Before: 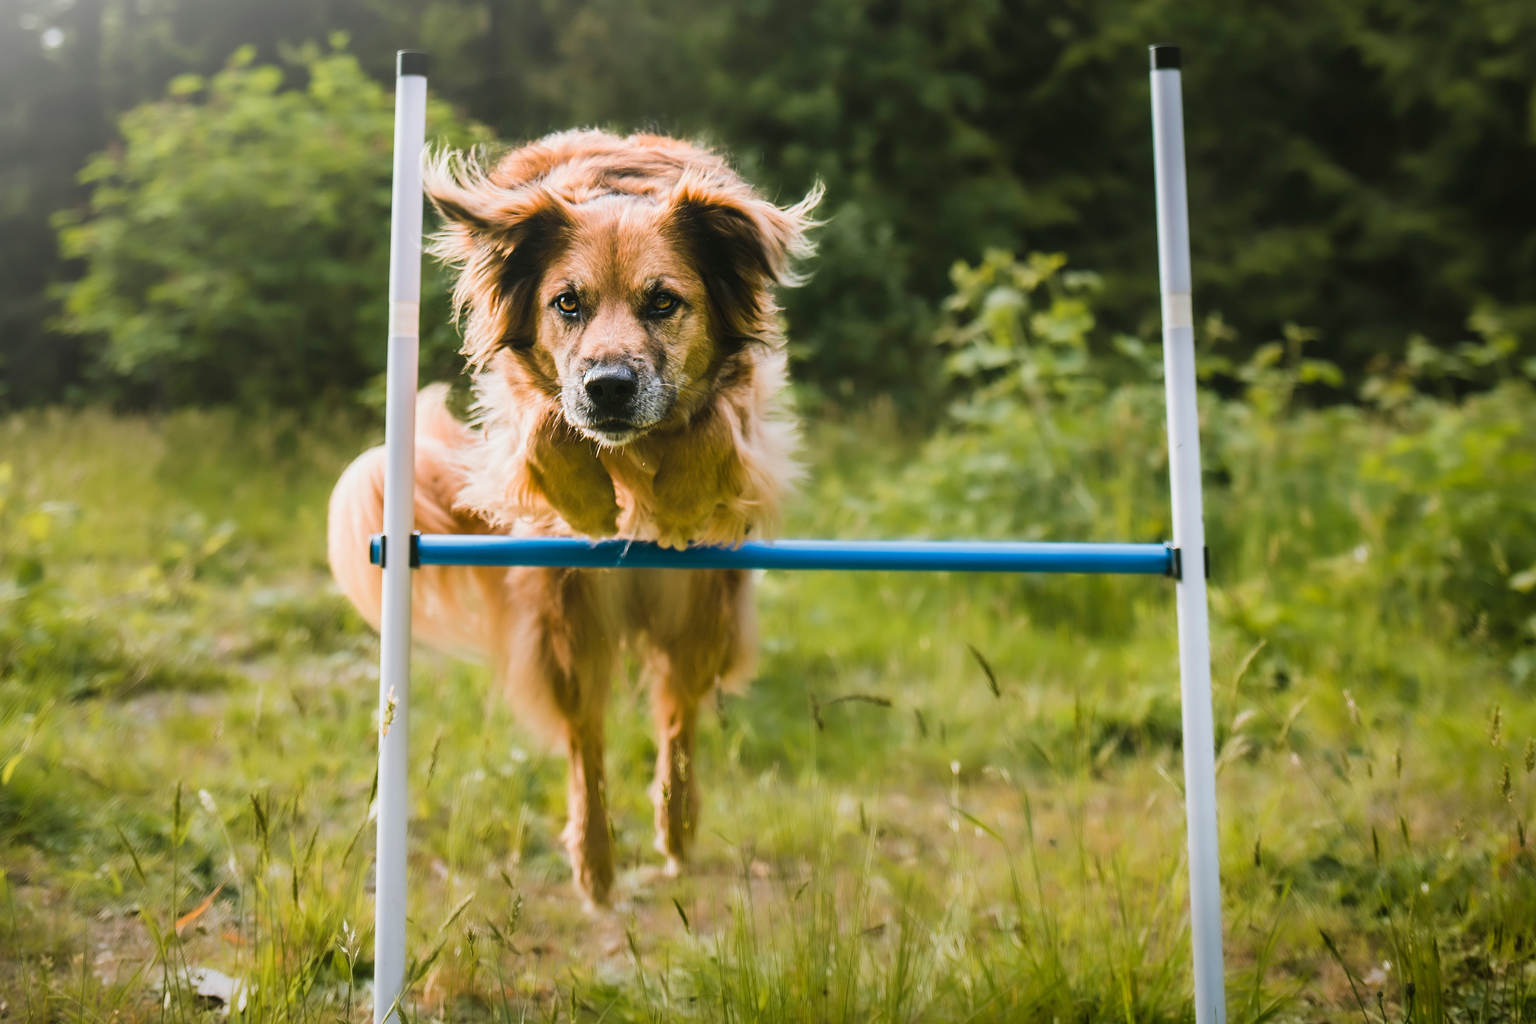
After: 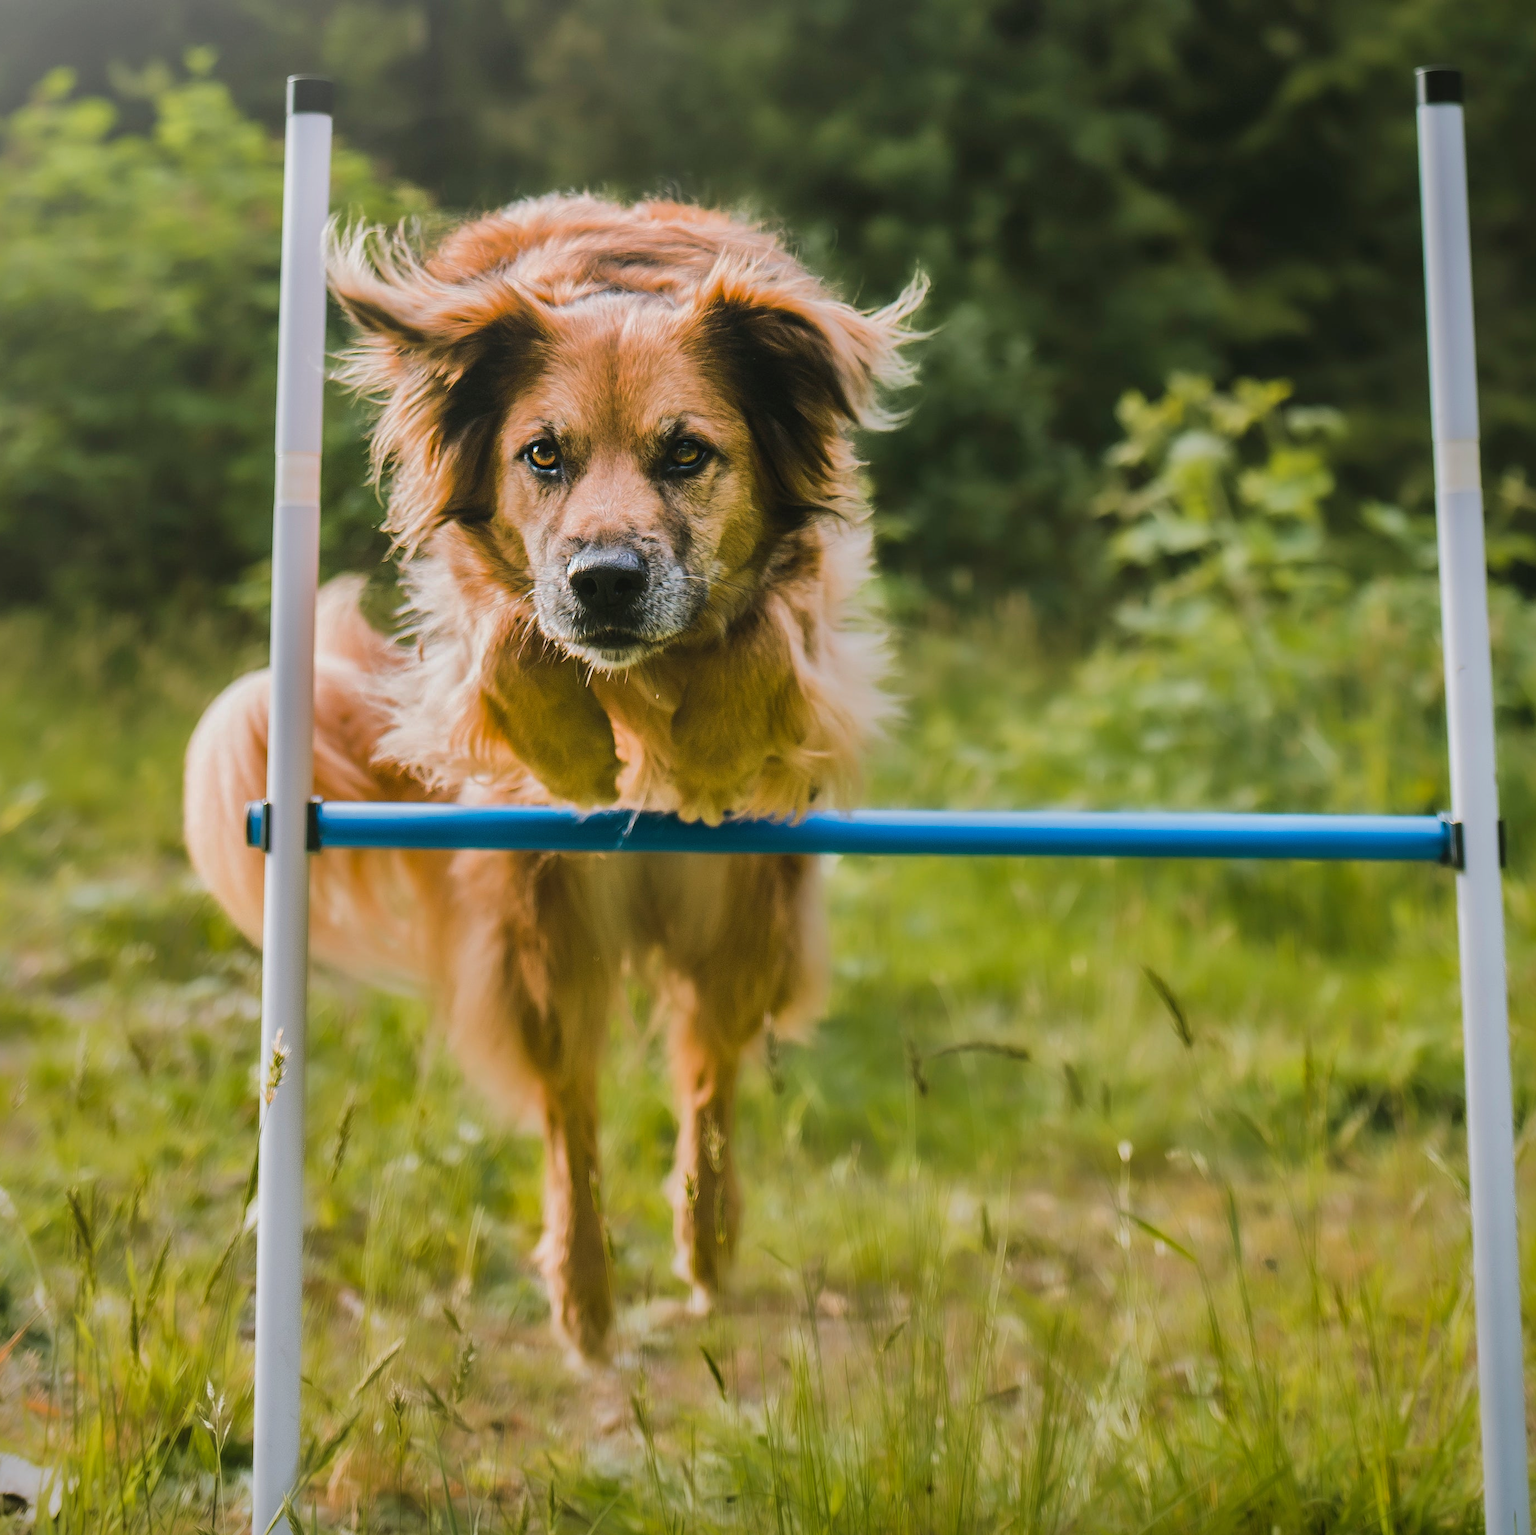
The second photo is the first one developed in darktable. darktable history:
shadows and highlights: shadows 25, highlights -70
crop and rotate: left 13.409%, right 19.924%
